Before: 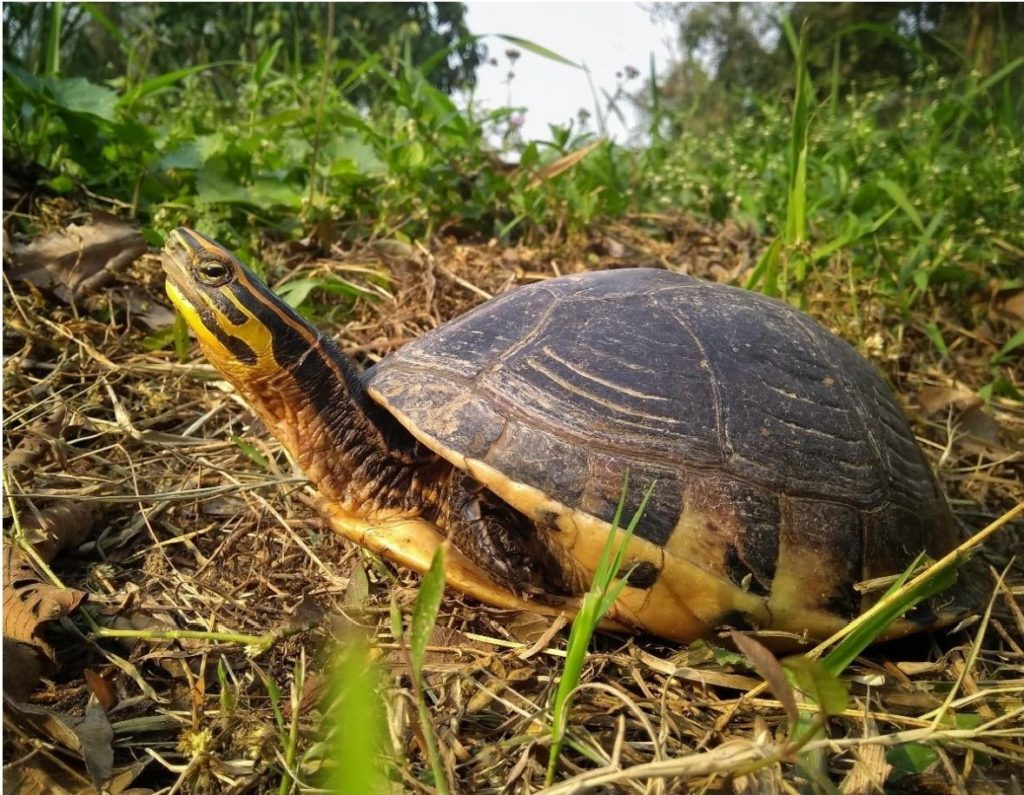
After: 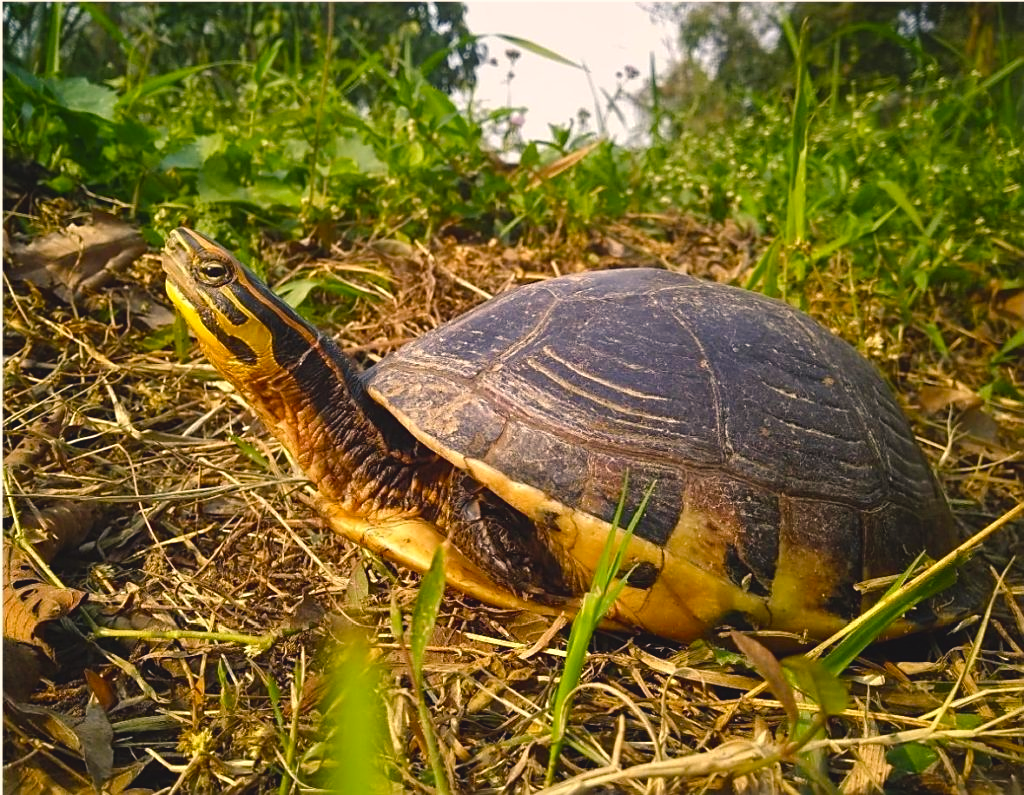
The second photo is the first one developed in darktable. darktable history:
sharpen: on, module defaults
color balance rgb: shadows lift › chroma 2%, shadows lift › hue 247.2°, power › chroma 0.3%, power › hue 25.2°, highlights gain › chroma 3%, highlights gain › hue 60°, global offset › luminance 0.75%, perceptual saturation grading › global saturation 20%, perceptual saturation grading › highlights -20%, perceptual saturation grading › shadows 30%, global vibrance 20%
